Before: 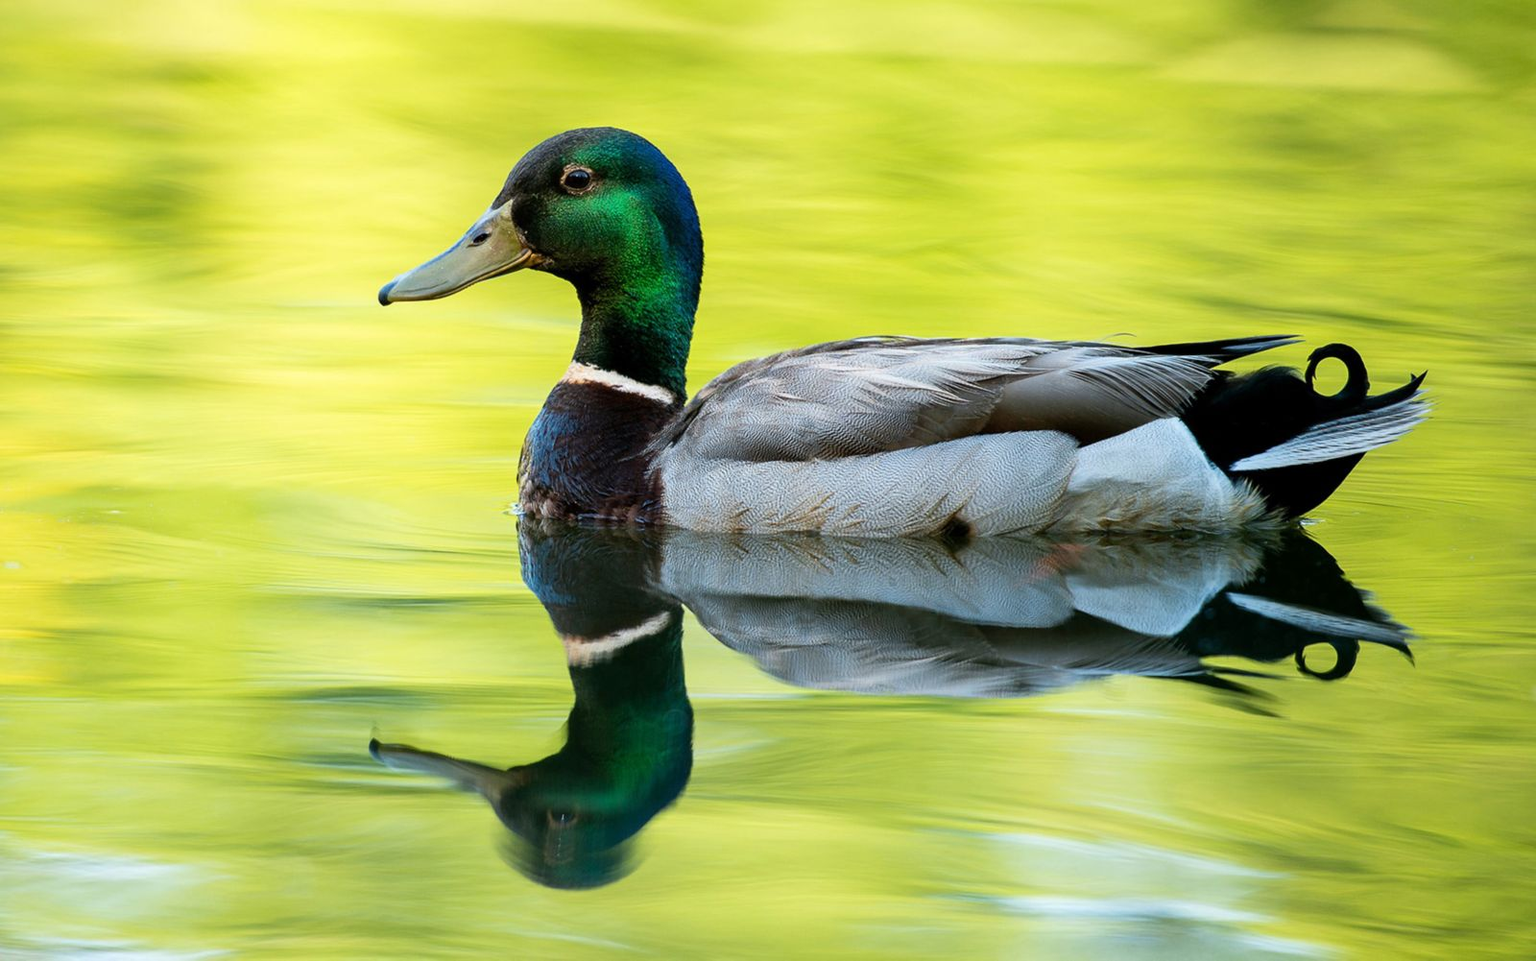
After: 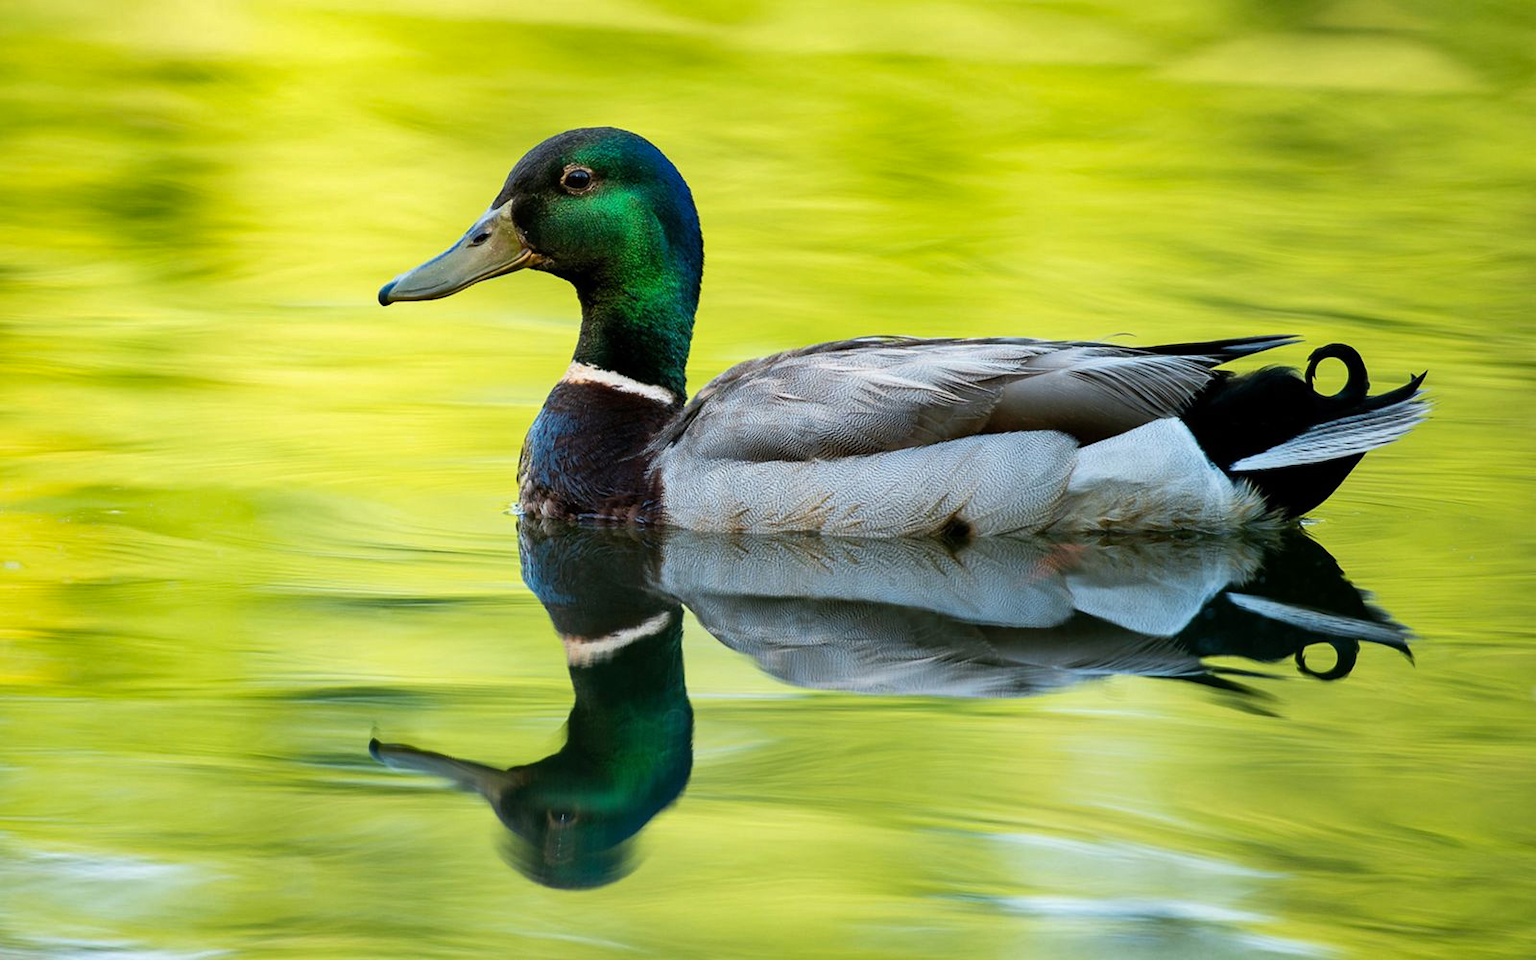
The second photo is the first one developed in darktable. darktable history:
shadows and highlights: shadows 33.22, highlights -46.14, compress 49.55%, soften with gaussian
